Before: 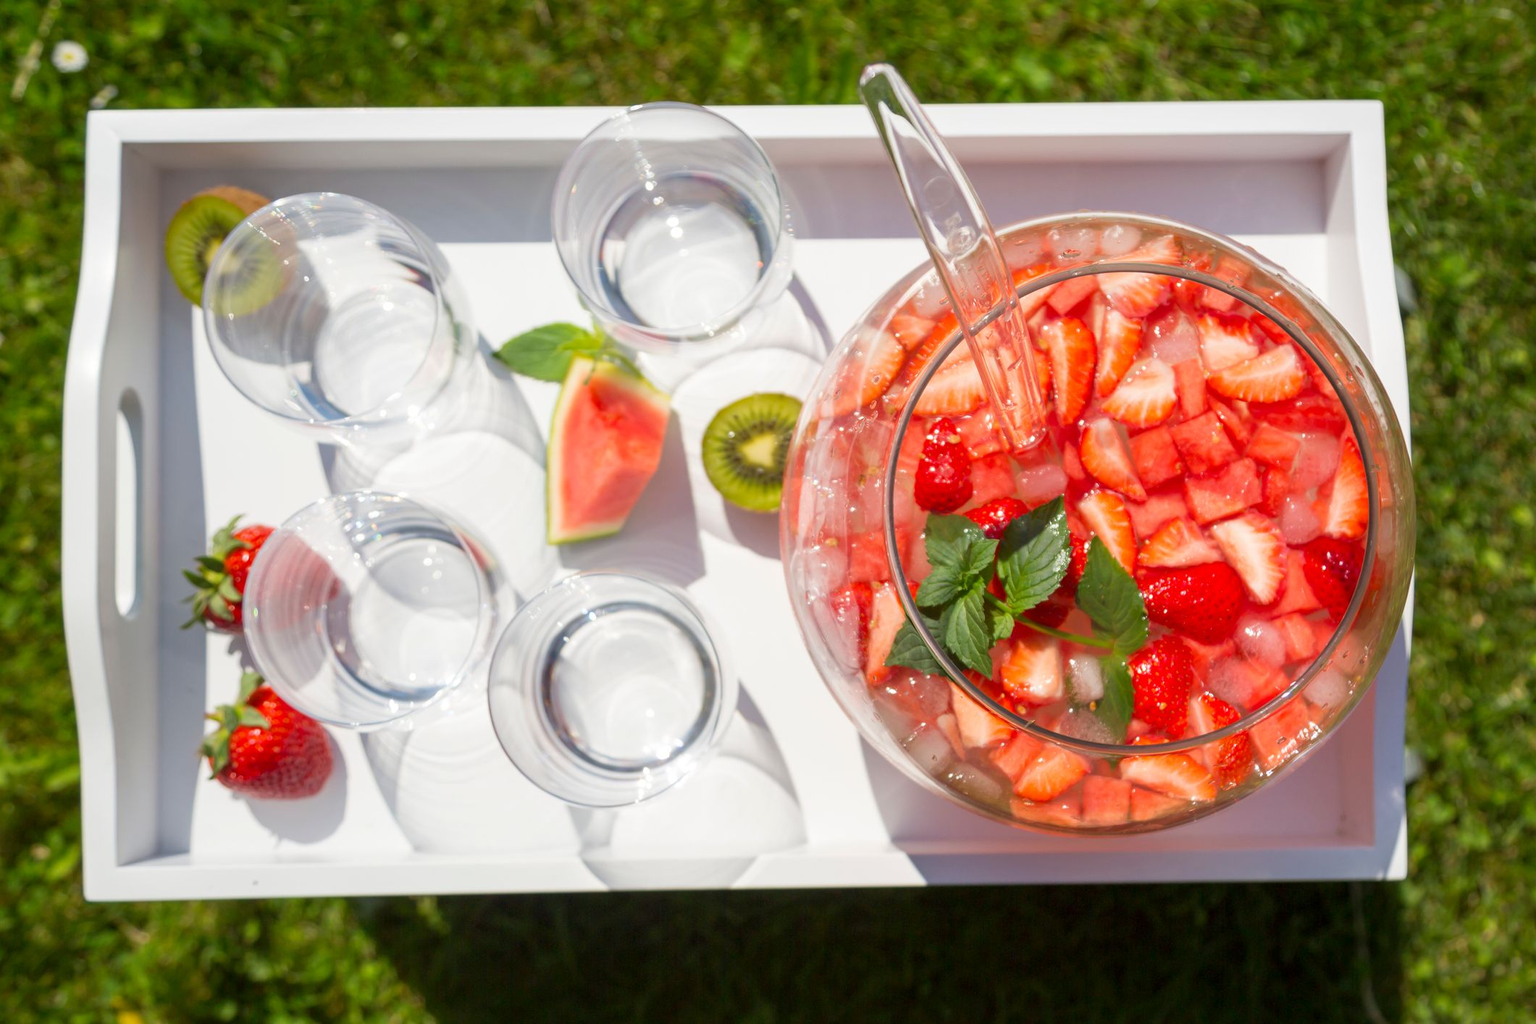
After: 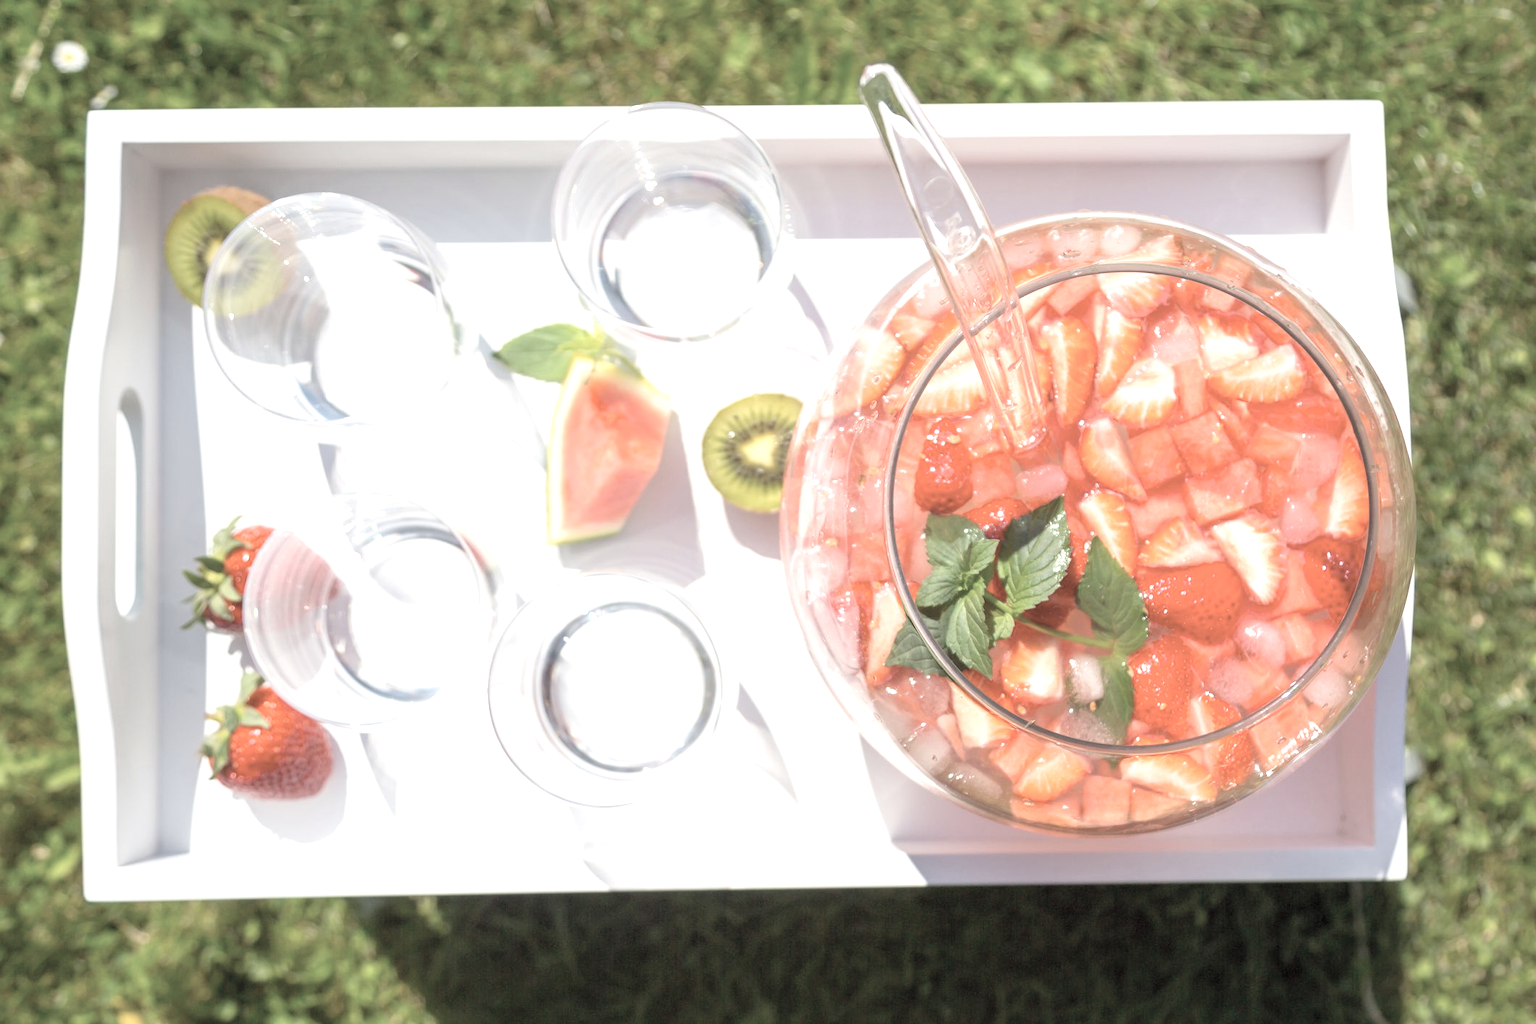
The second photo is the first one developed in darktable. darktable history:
contrast brightness saturation: brightness 0.18, saturation -0.5
tone equalizer: -7 EV 0.13 EV, smoothing diameter 25%, edges refinement/feathering 10, preserve details guided filter
exposure: exposure 0.77 EV, compensate highlight preservation false
